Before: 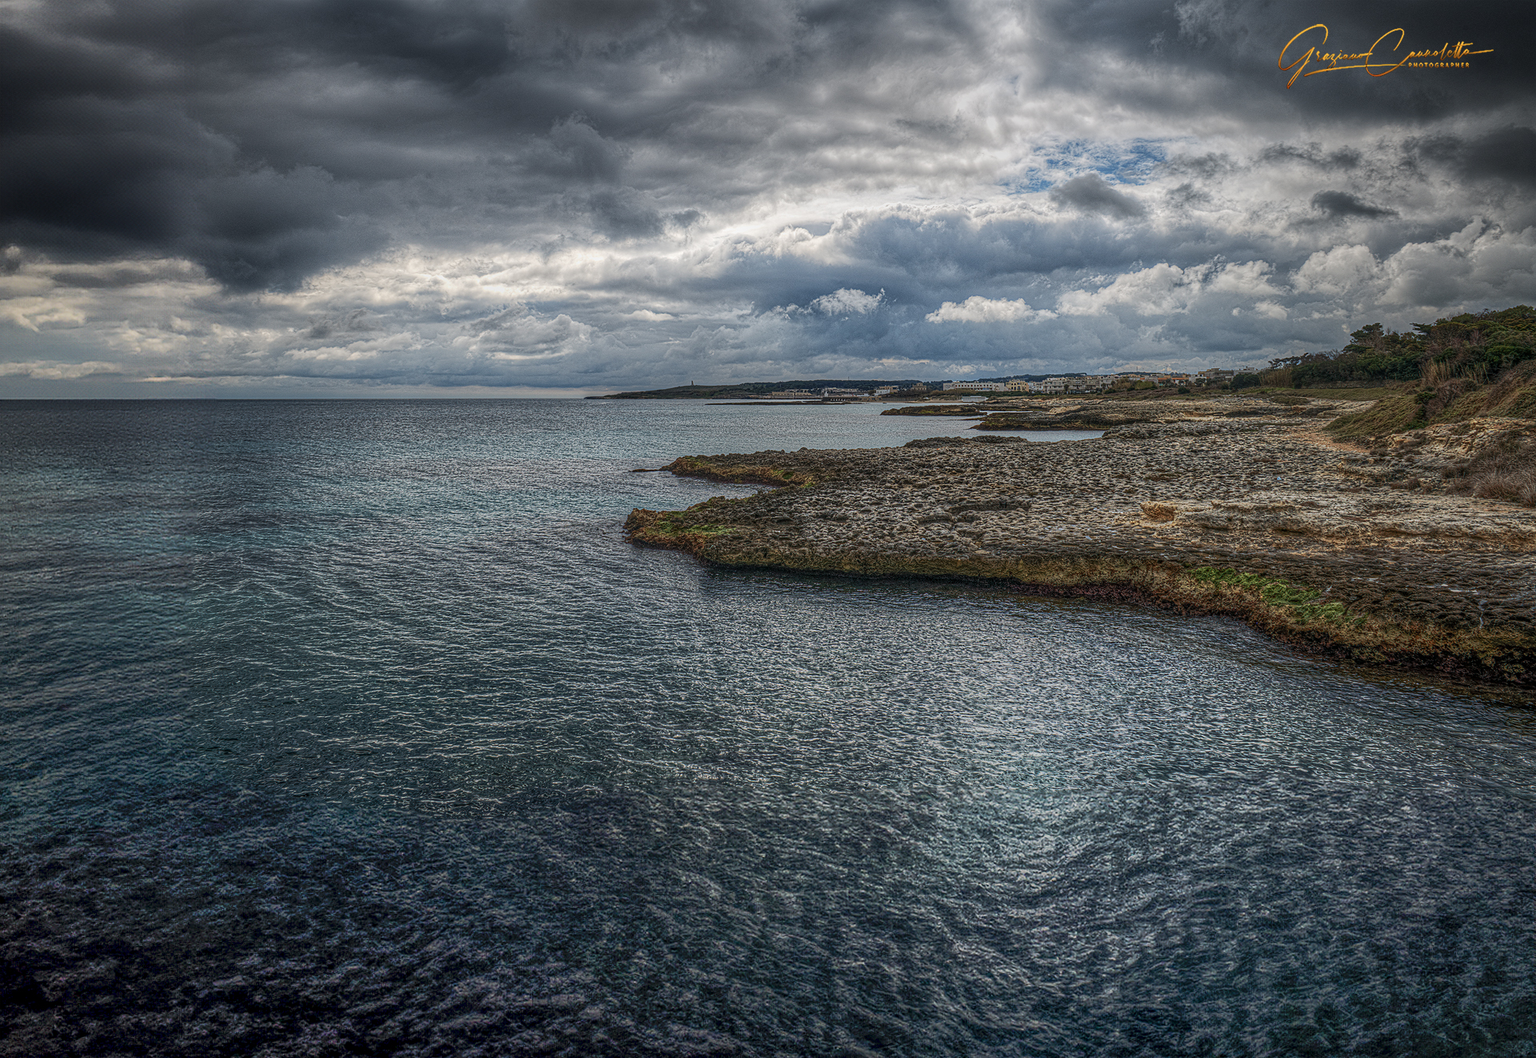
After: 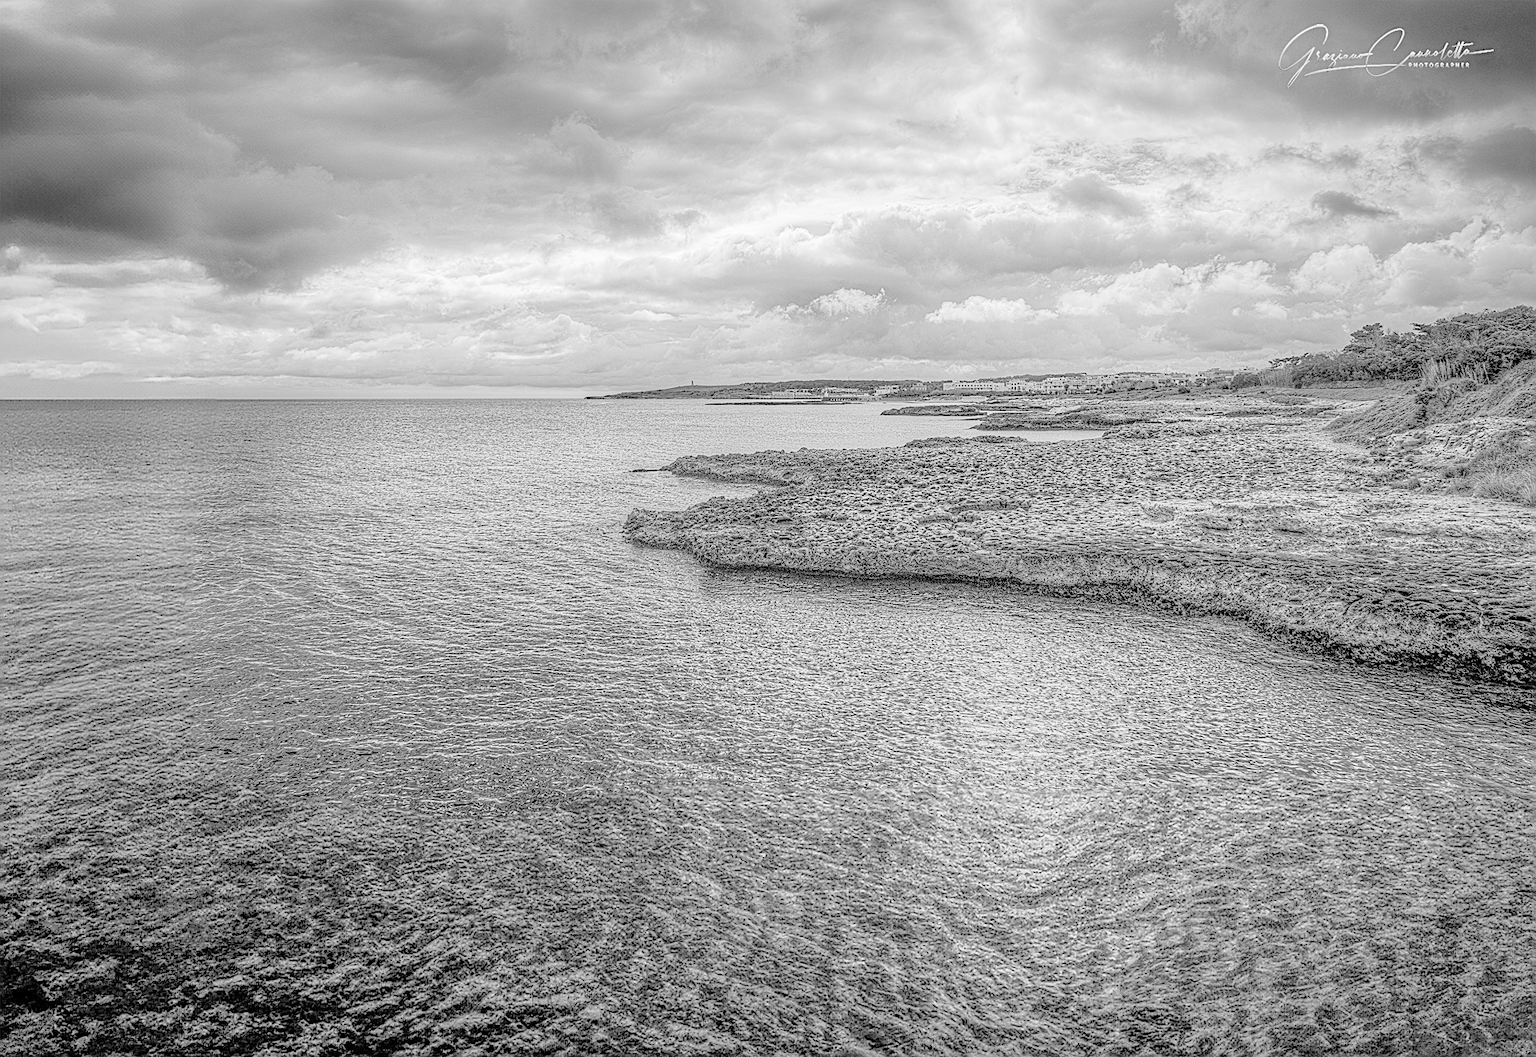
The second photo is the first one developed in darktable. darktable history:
contrast brightness saturation: brightness 1
monochrome: on, module defaults
sharpen: on, module defaults
